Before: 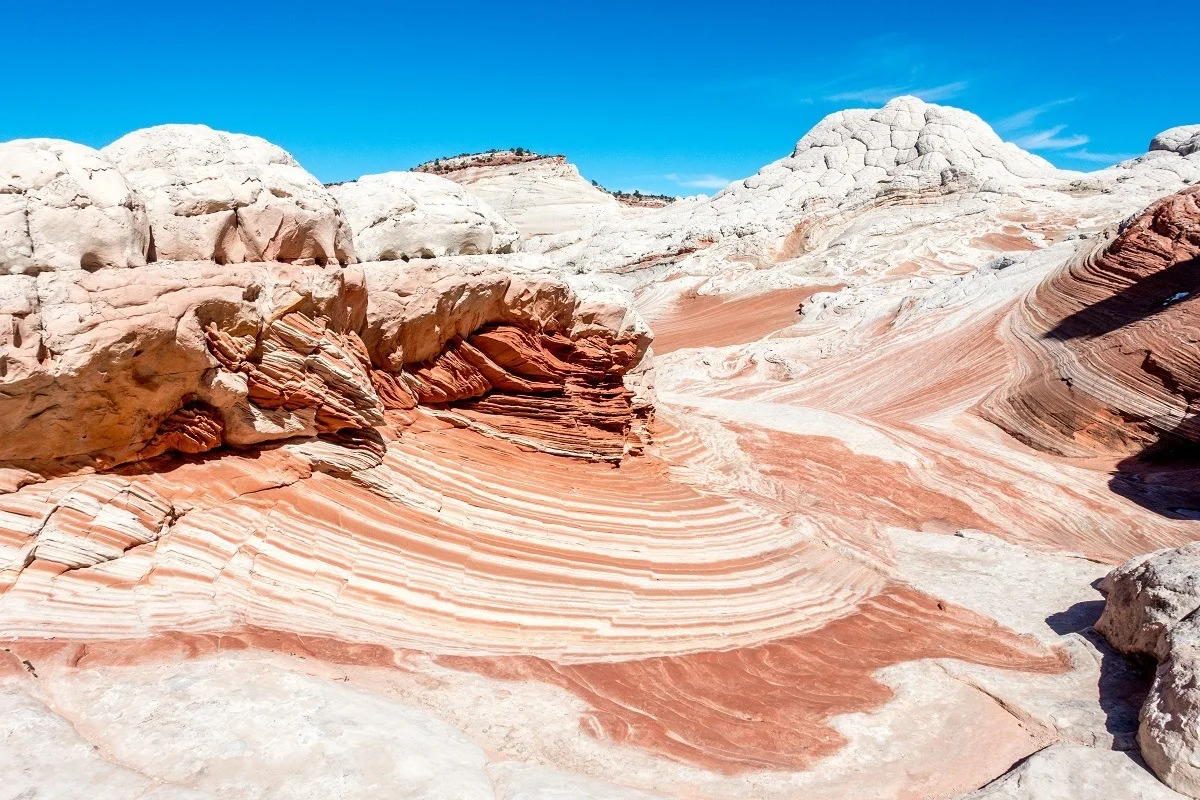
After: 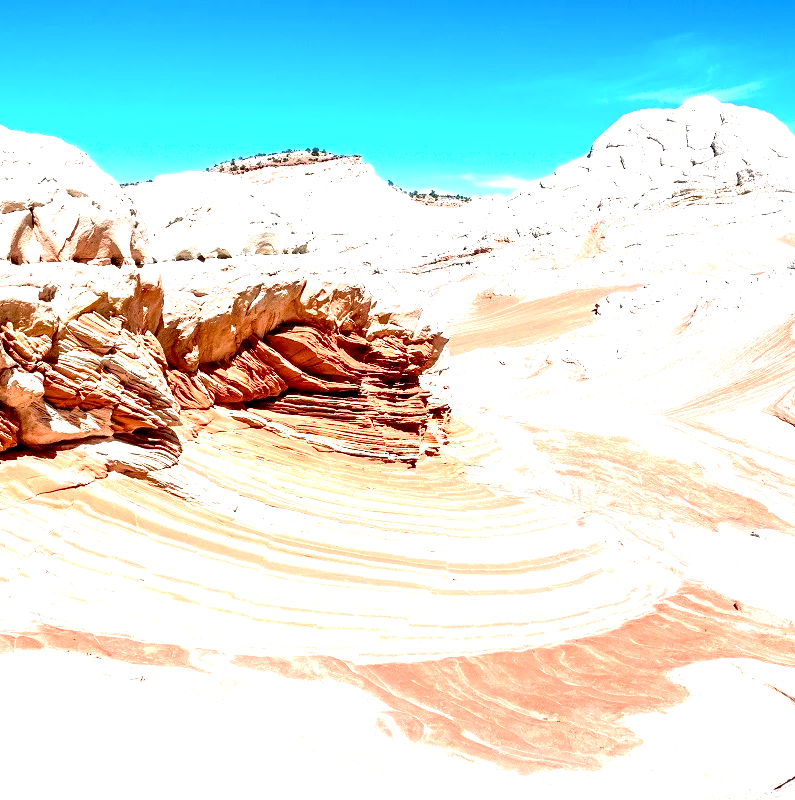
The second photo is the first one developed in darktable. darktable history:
shadows and highlights: shadows -12.31, white point adjustment 4.15, highlights 27.14
exposure: black level correction 0.008, exposure 0.972 EV, compensate exposure bias true, compensate highlight preservation false
crop: left 17.029%, right 16.678%
